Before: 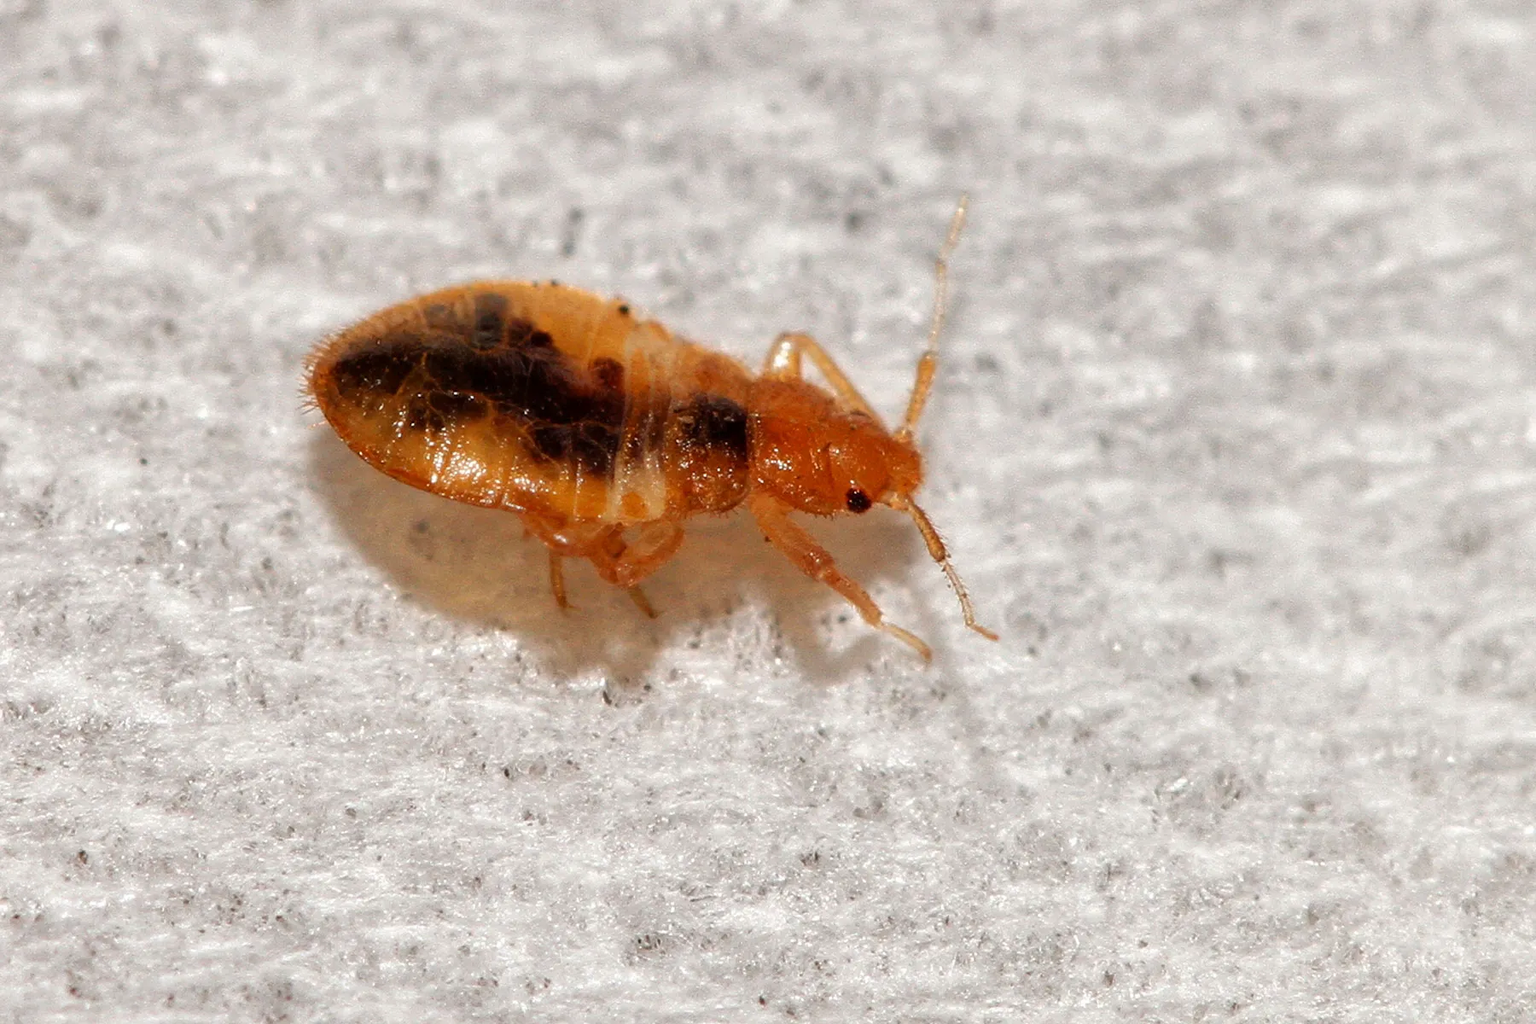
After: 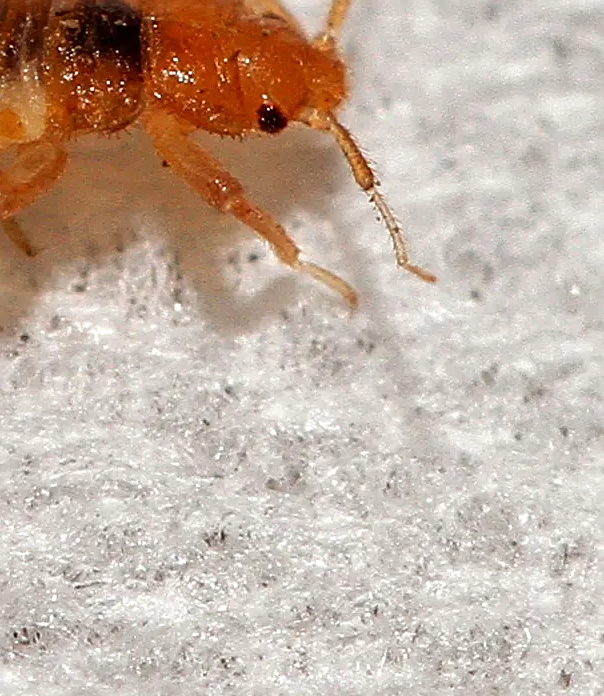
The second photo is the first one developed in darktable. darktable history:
crop: left 40.82%, top 39.03%, right 25.6%, bottom 2.925%
sharpen: radius 2.536, amount 0.63
